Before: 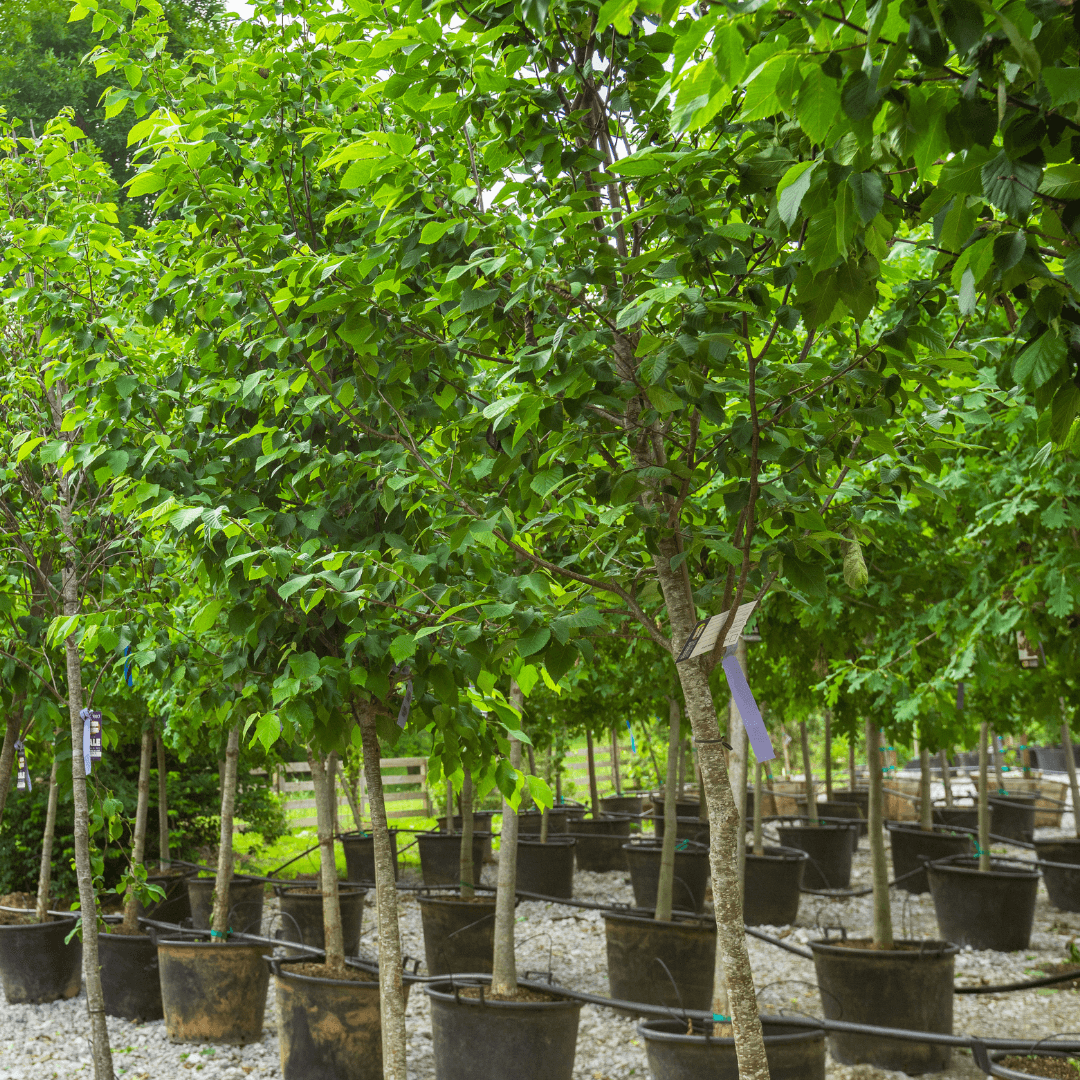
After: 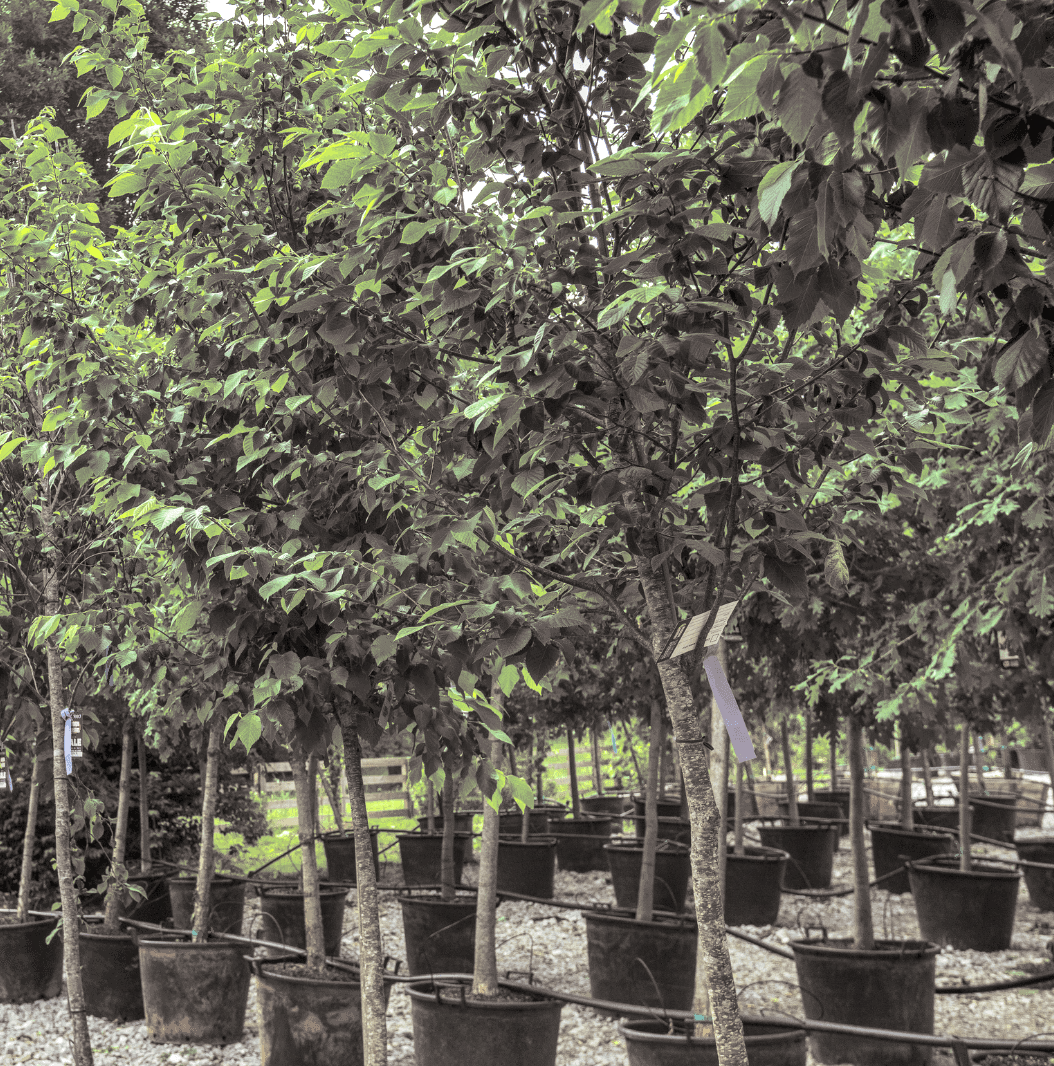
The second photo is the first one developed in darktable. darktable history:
shadows and highlights: white point adjustment 0.05, highlights color adjustment 55.9%, soften with gaussian
split-toning: shadows › hue 26°, shadows › saturation 0.09, highlights › hue 40°, highlights › saturation 0.18, balance -63, compress 0%
exposure: exposure 0.128 EV, compensate highlight preservation false
local contrast: on, module defaults
crop and rotate: left 1.774%, right 0.633%, bottom 1.28%
